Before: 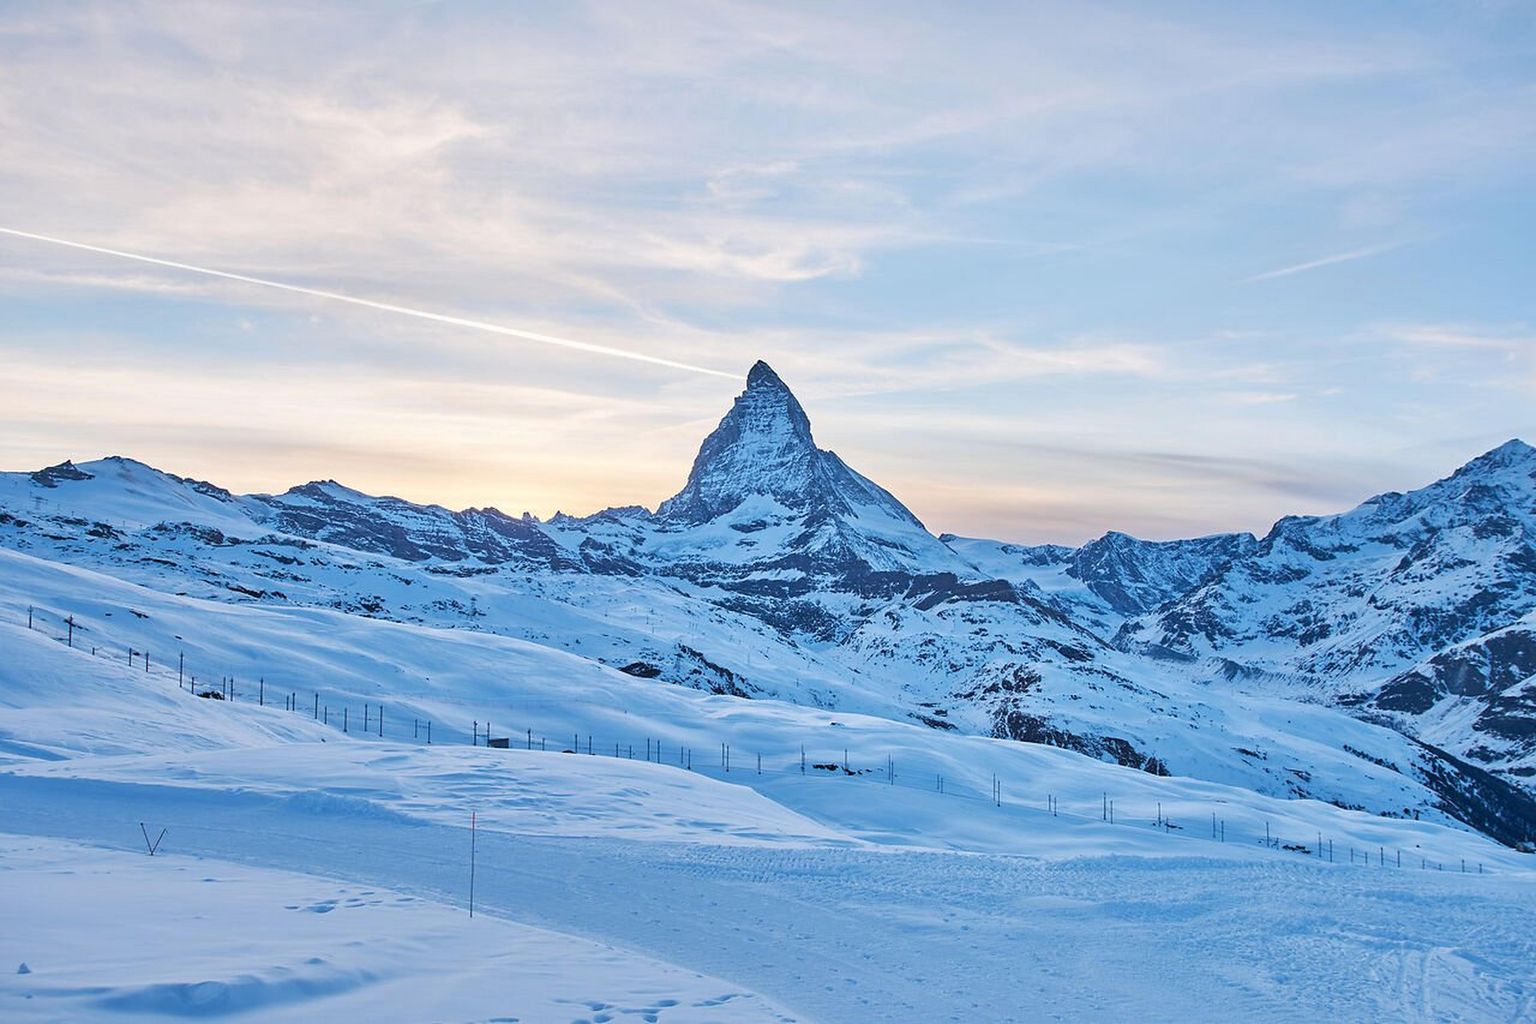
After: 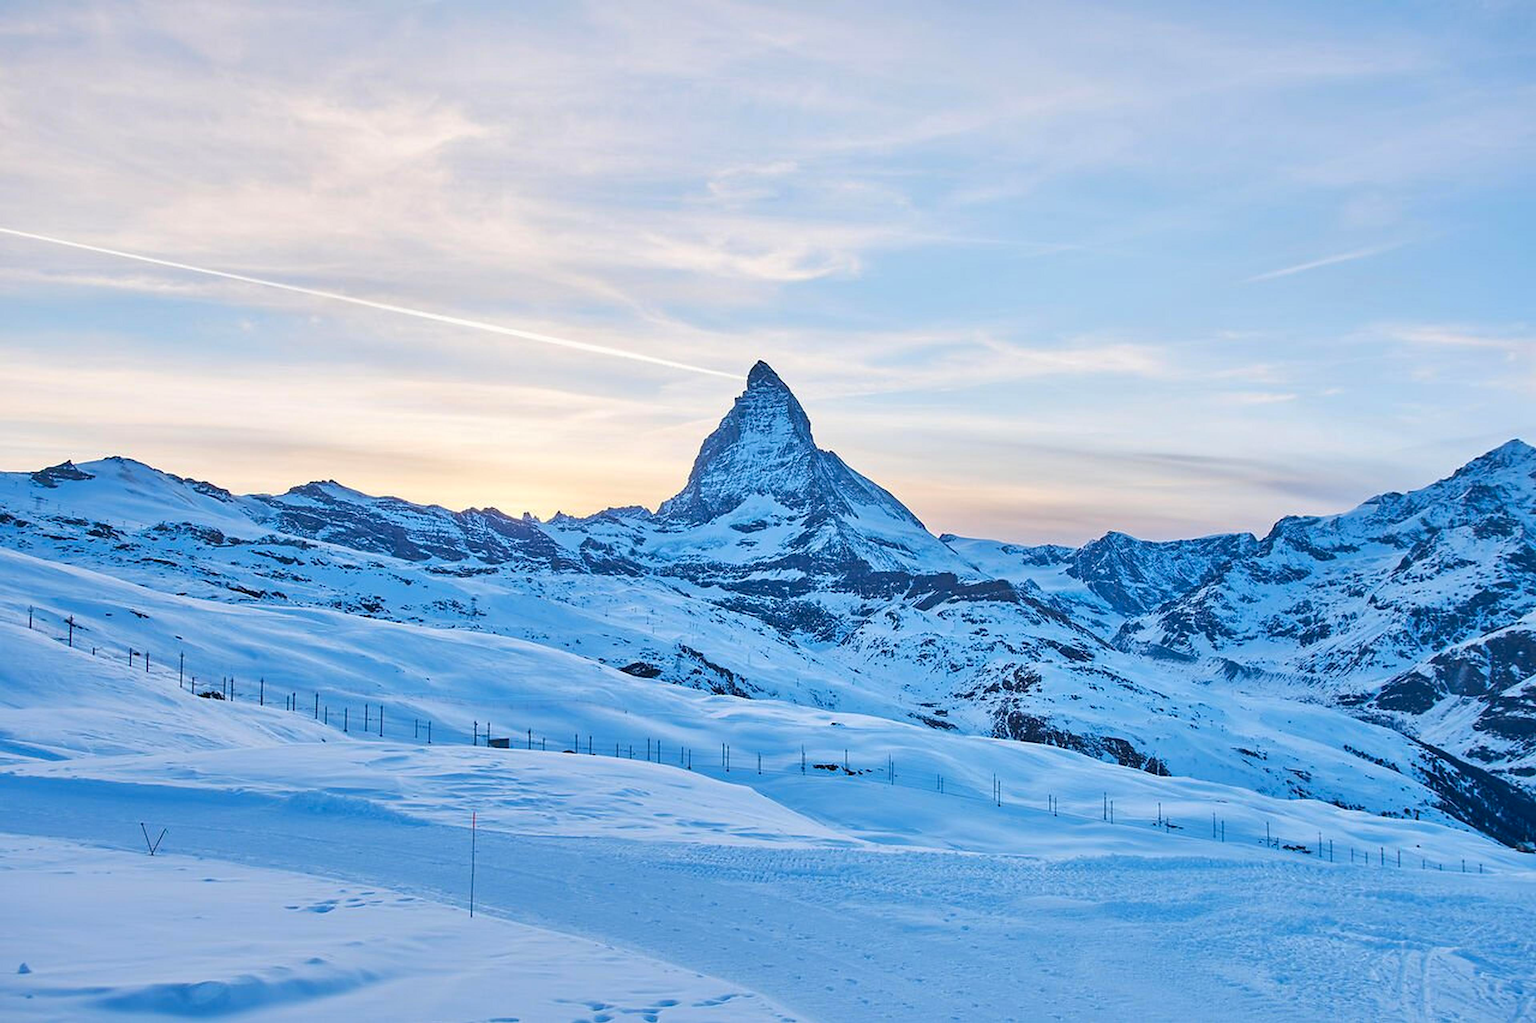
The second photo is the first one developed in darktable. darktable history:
contrast brightness saturation: contrast 0.039, saturation 0.161
